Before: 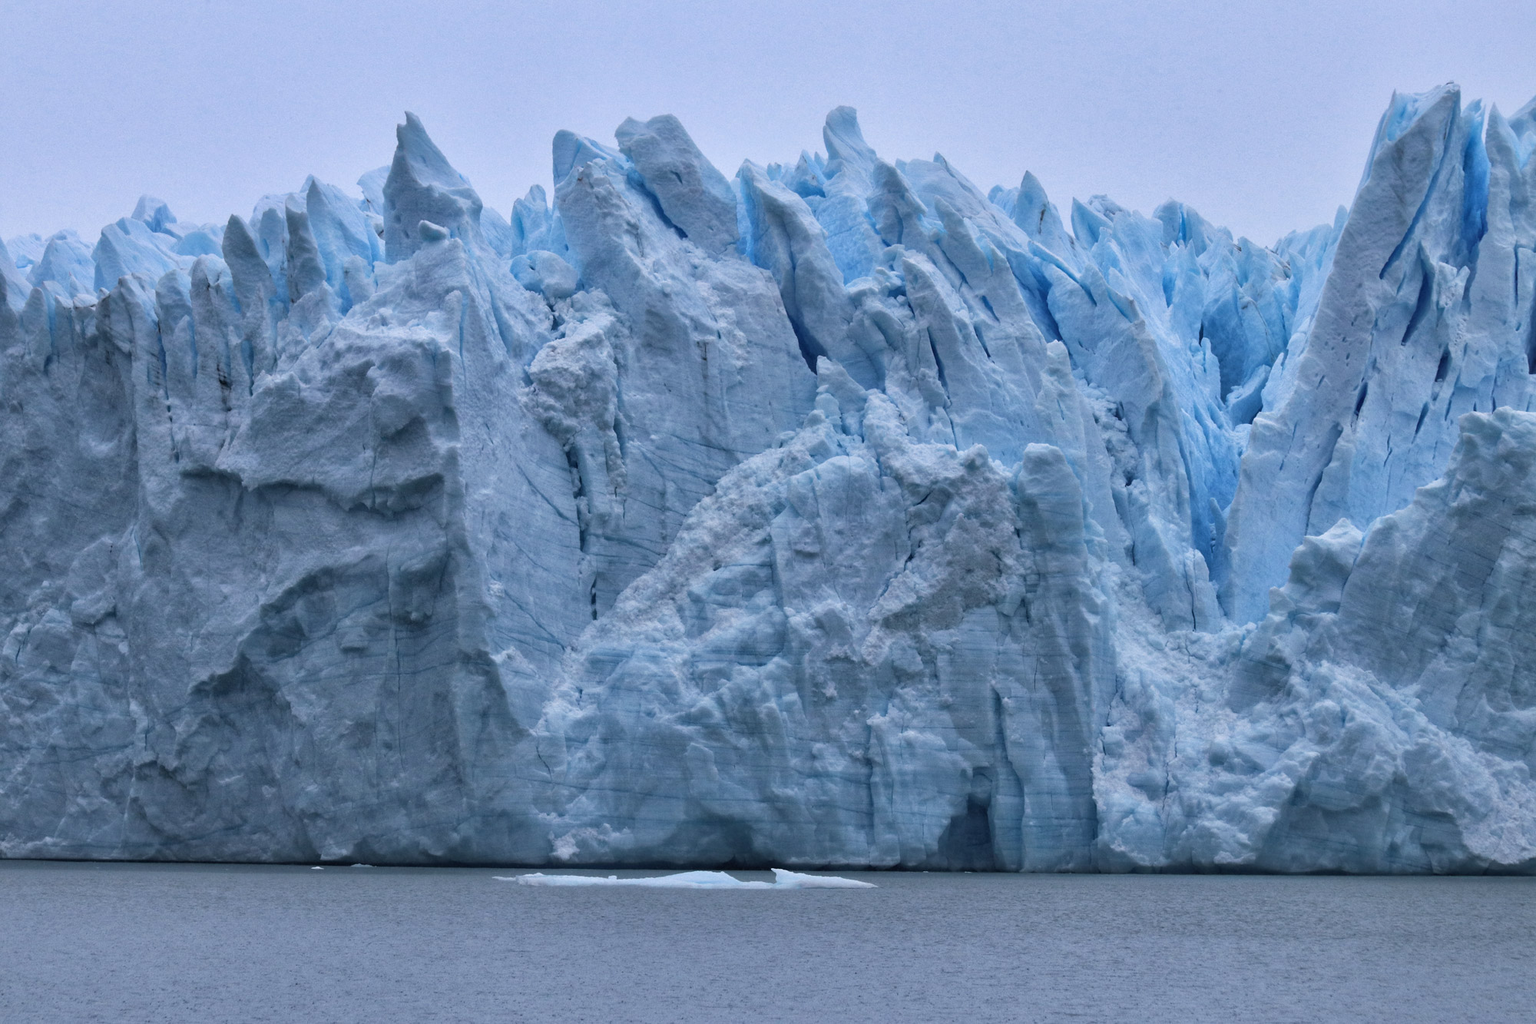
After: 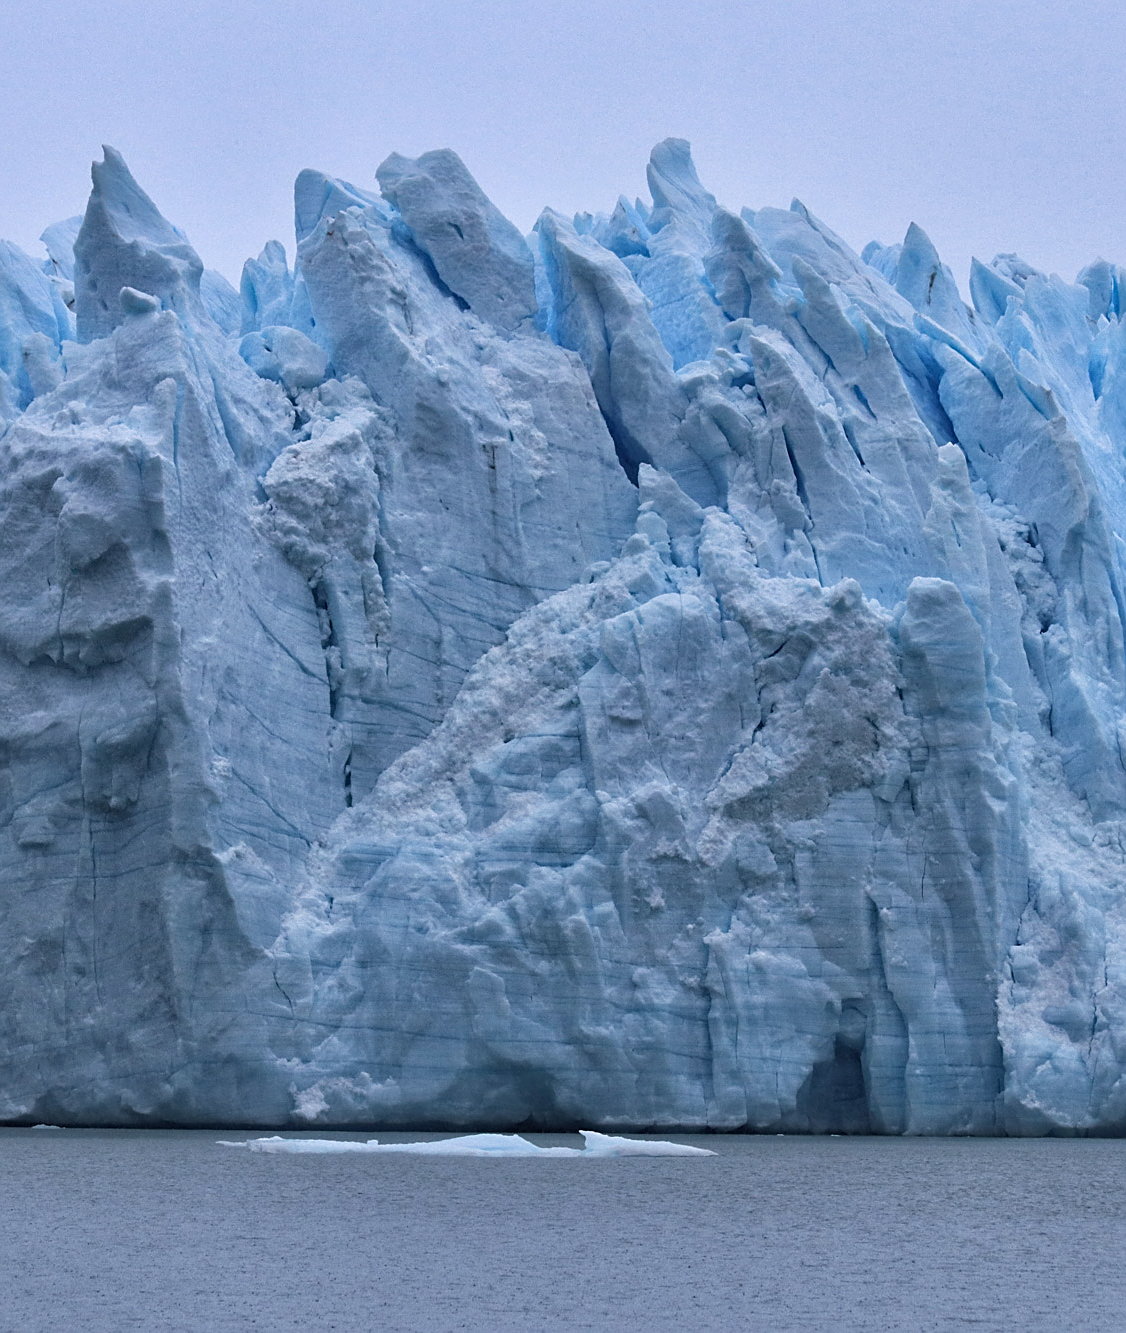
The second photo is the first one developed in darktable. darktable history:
sharpen: on, module defaults
crop: left 21.287%, right 22.373%
